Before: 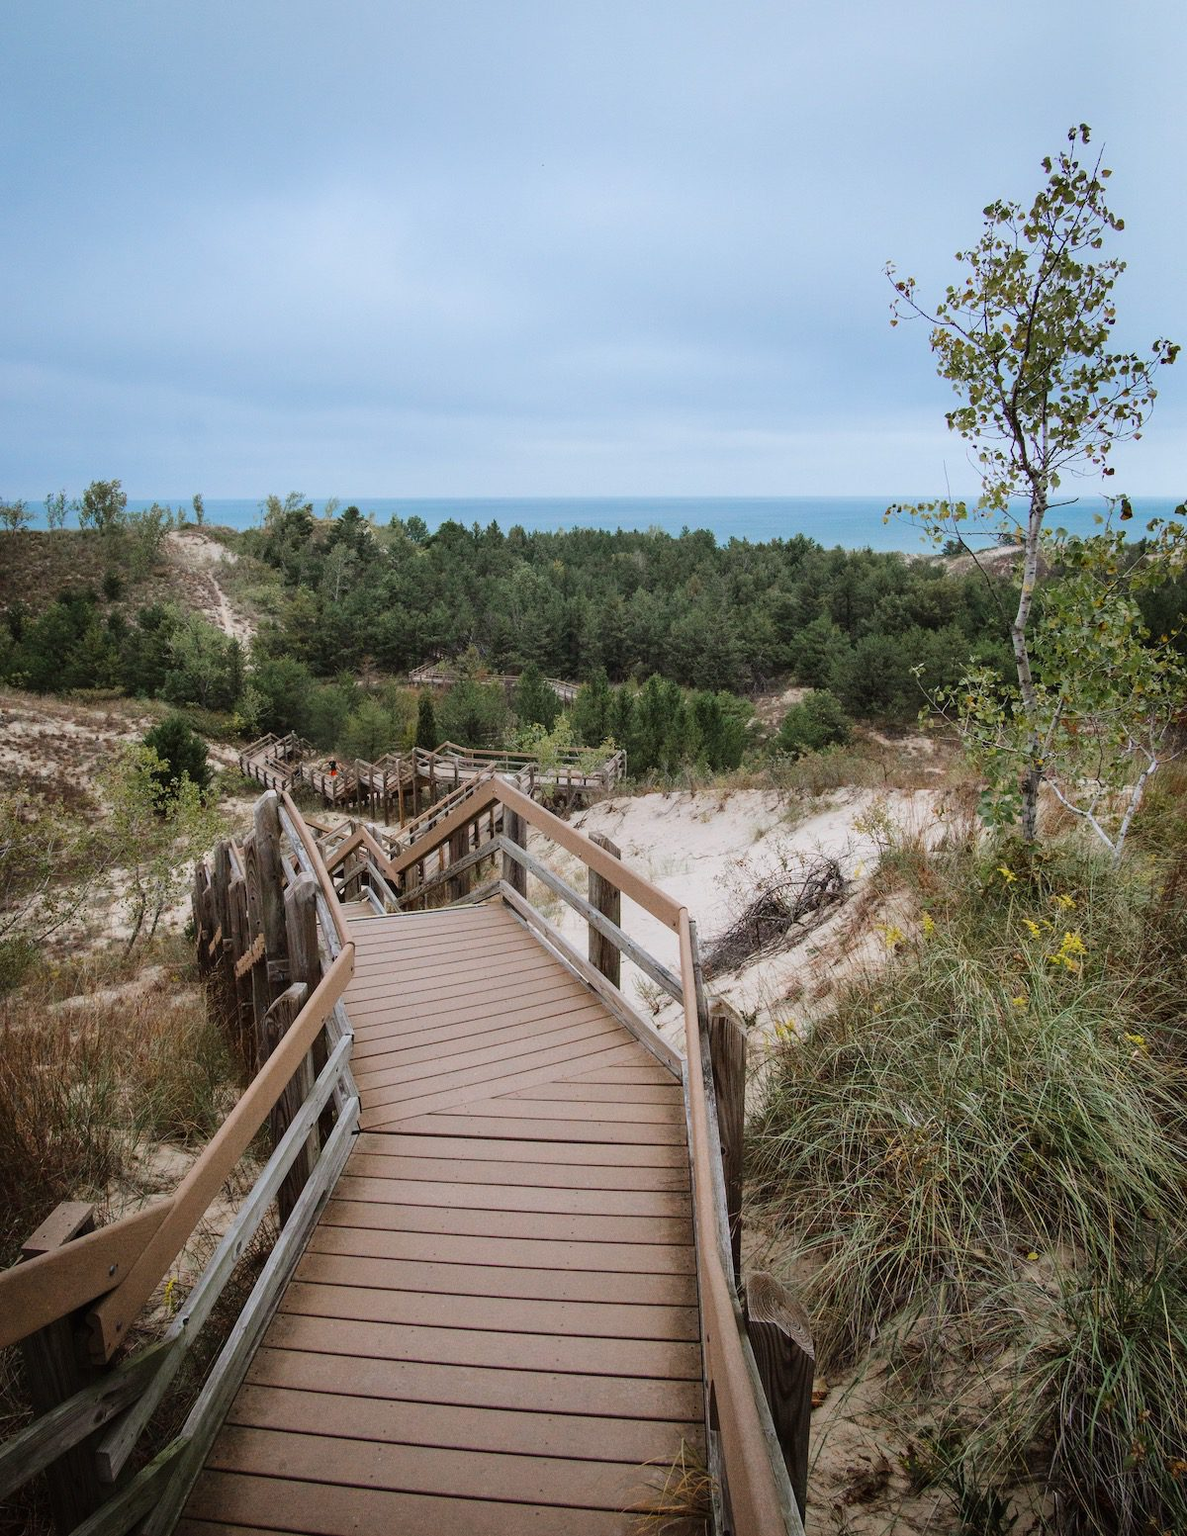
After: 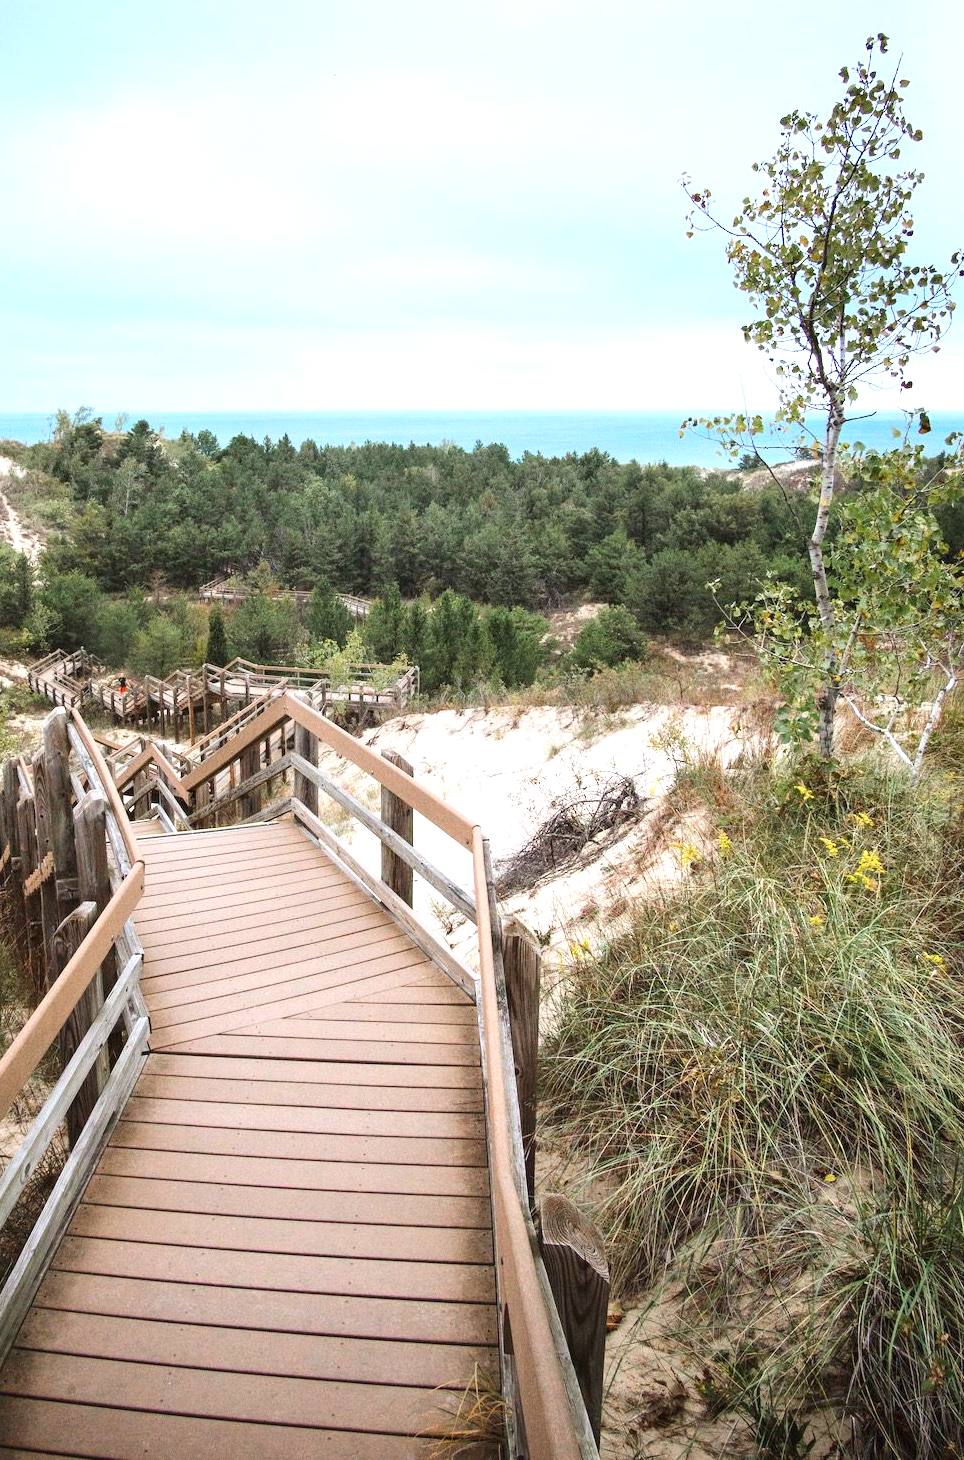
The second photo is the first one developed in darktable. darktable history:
exposure: black level correction 0, exposure 1 EV, compensate highlight preservation false
crop and rotate: left 17.85%, top 5.965%, right 1.783%
